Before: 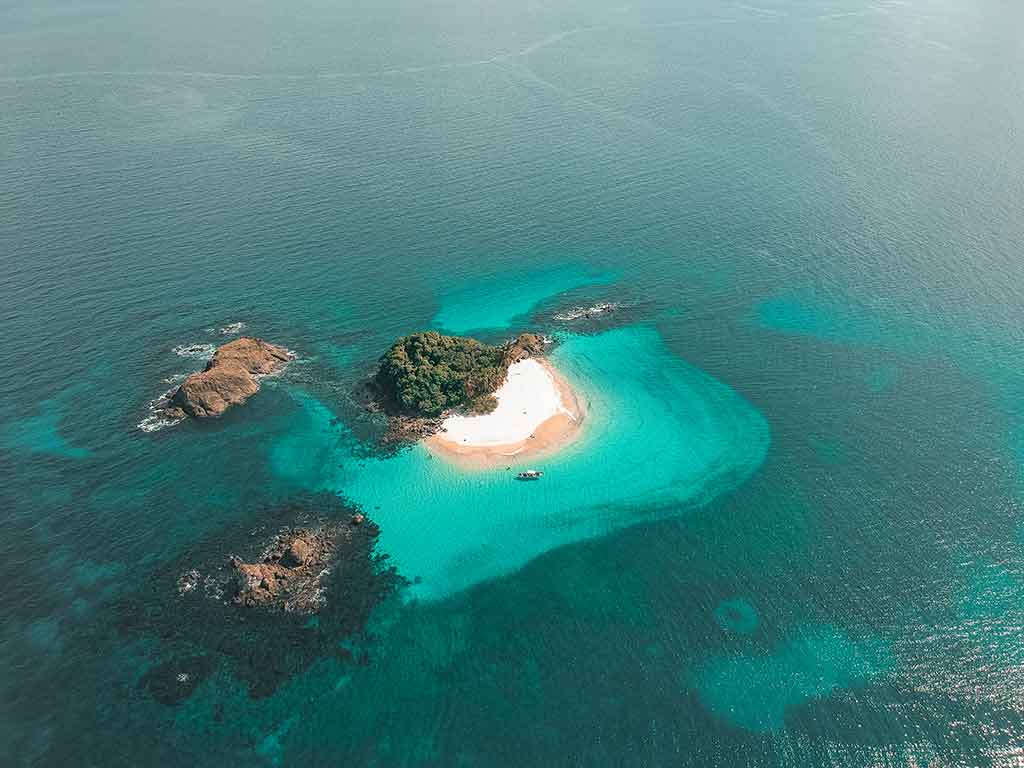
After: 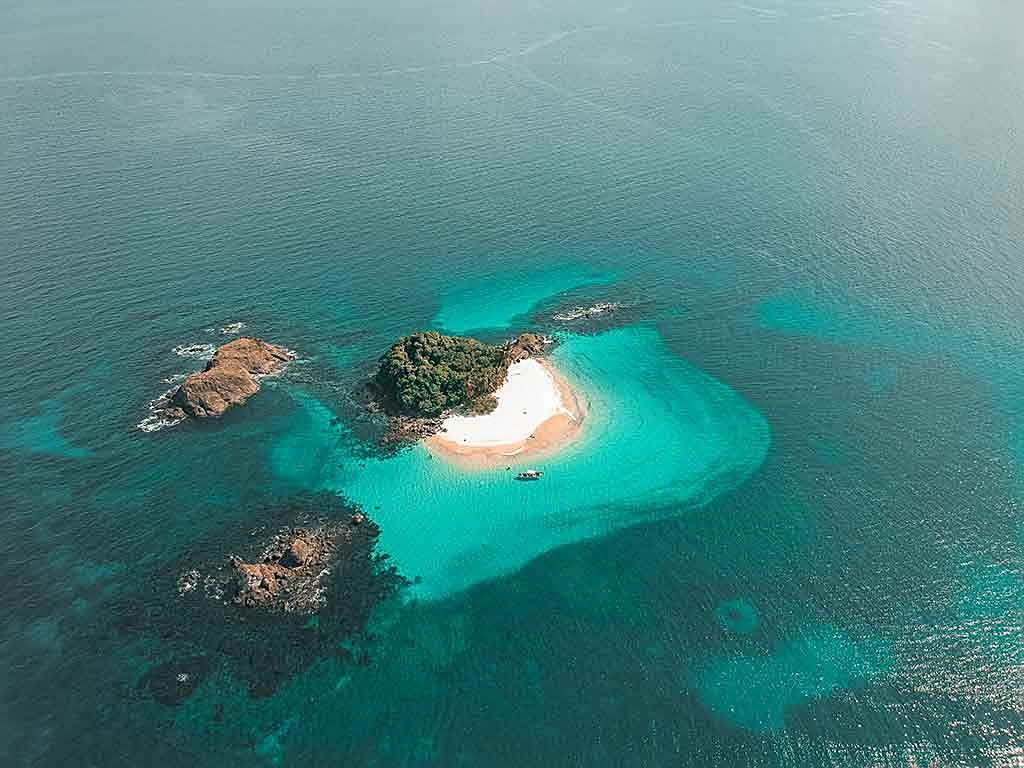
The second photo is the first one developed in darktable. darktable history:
sharpen: amount 0.498
